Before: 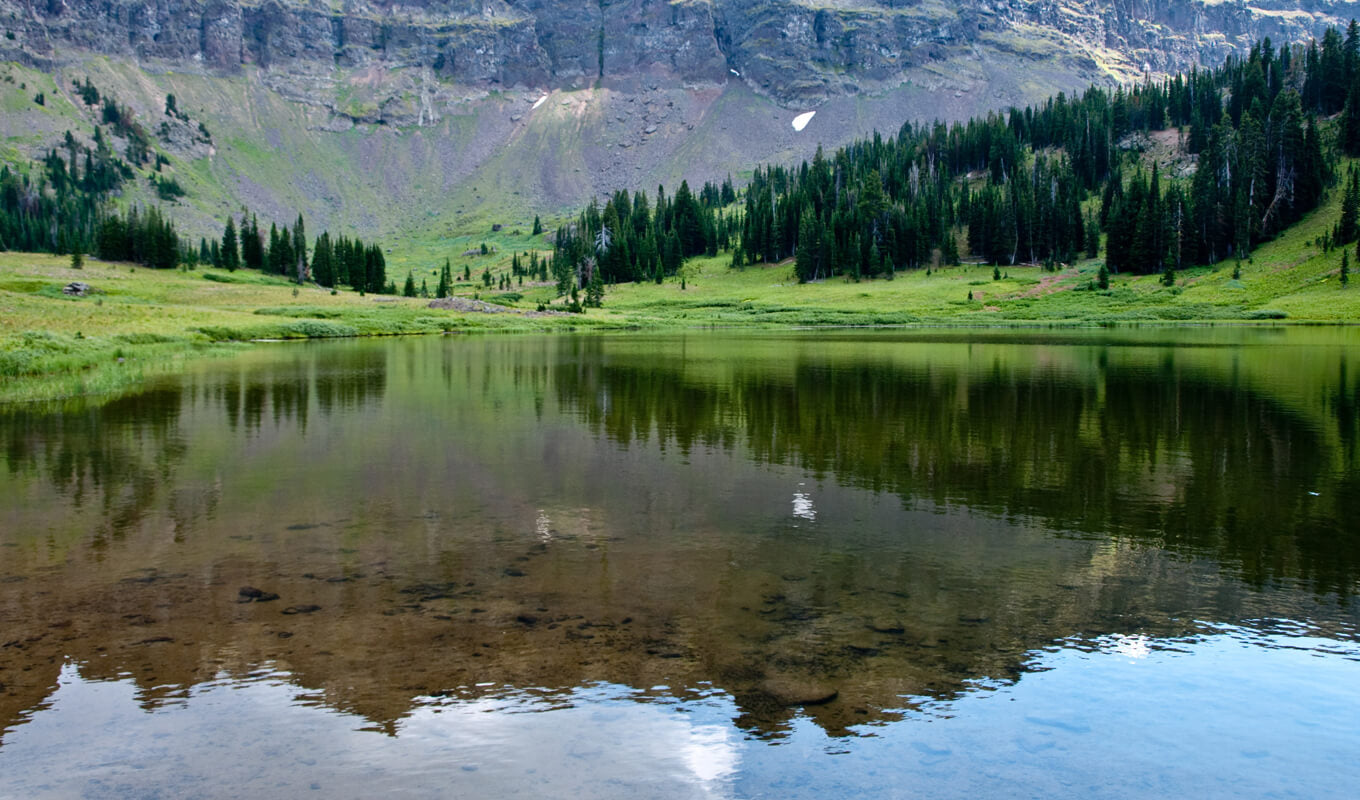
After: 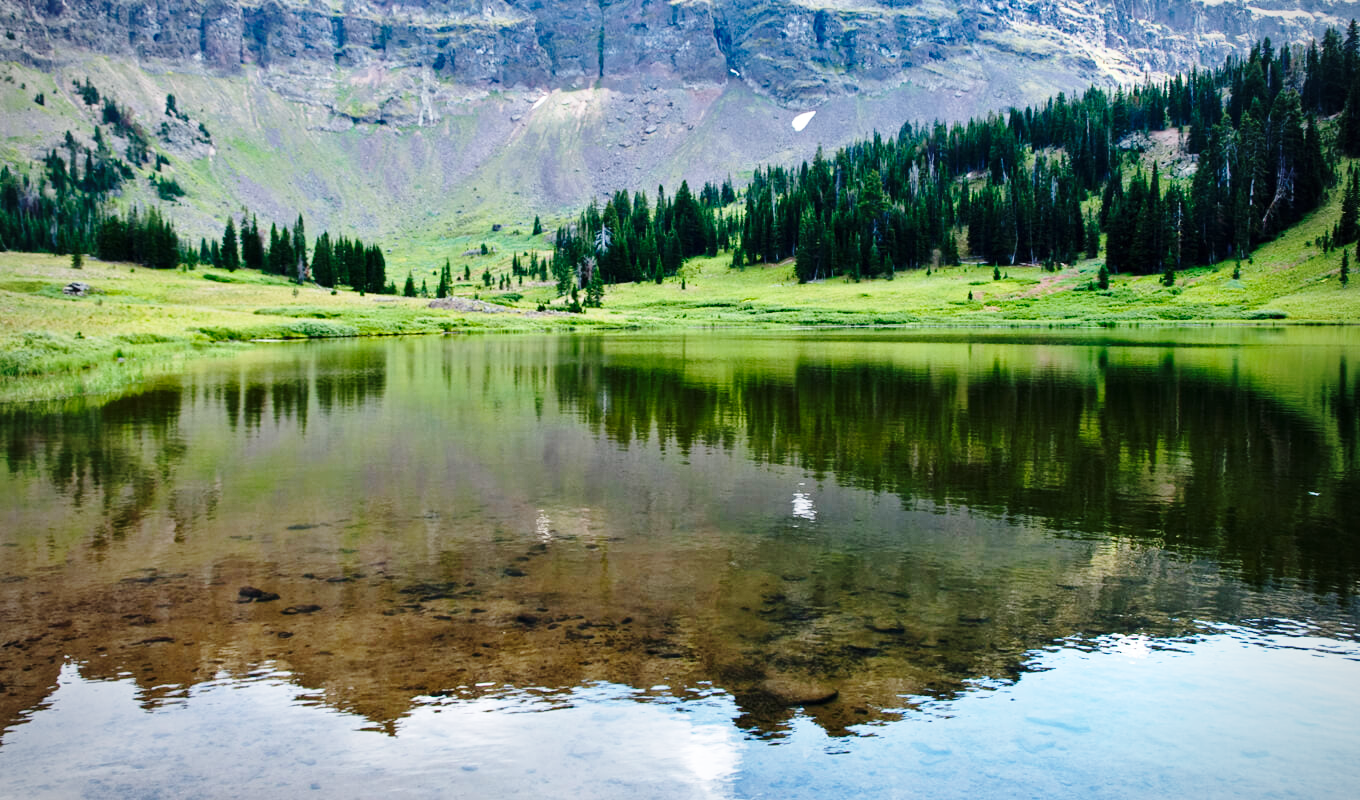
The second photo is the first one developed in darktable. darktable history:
base curve: curves: ch0 [(0, 0) (0.028, 0.03) (0.121, 0.232) (0.46, 0.748) (0.859, 0.968) (1, 1)], preserve colors none
shadows and highlights: shadows 36.28, highlights -27.12, soften with gaussian
vignetting: fall-off radius 61.18%
color zones: curves: ch0 [(0, 0.5) (0.143, 0.5) (0.286, 0.5) (0.429, 0.5) (0.62, 0.489) (0.714, 0.445) (0.844, 0.496) (1, 0.5)]; ch1 [(0, 0.5) (0.143, 0.5) (0.286, 0.5) (0.429, 0.5) (0.571, 0.5) (0.714, 0.523) (0.857, 0.5) (1, 0.5)]
